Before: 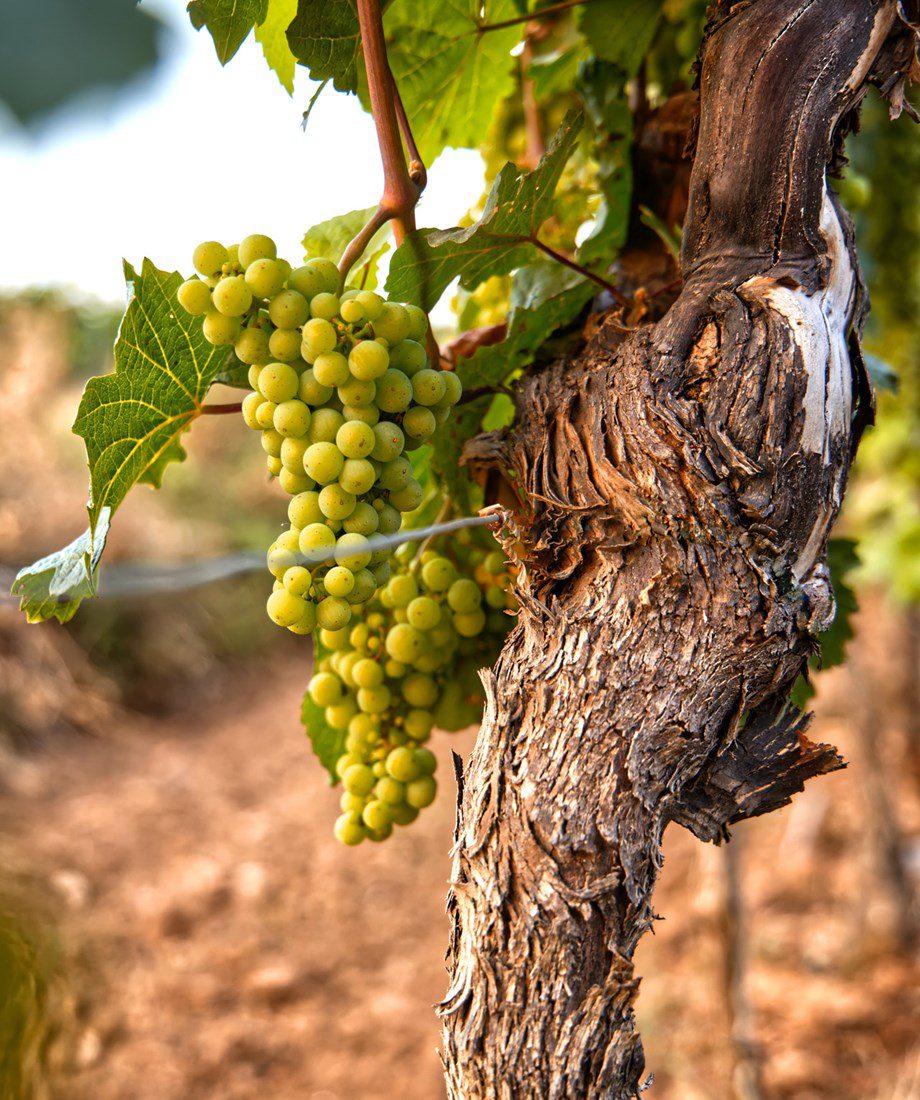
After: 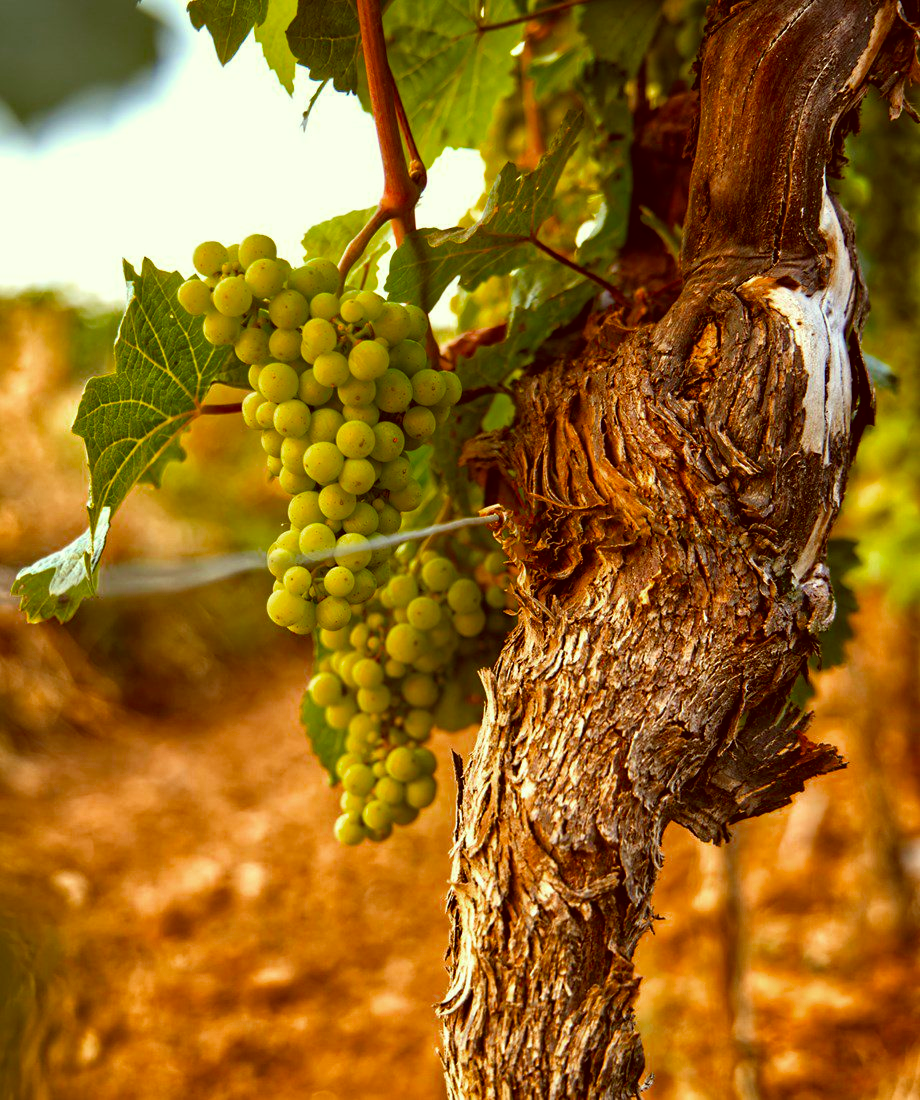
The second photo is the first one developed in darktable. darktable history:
color balance rgb: power › chroma 0.29%, power › hue 22.2°, perceptual saturation grading › global saturation 25.616%, global vibrance 6.806%, saturation formula JzAzBz (2021)
color correction: highlights a* -5.48, highlights b* 9.79, shadows a* 9.26, shadows b* 24.82
